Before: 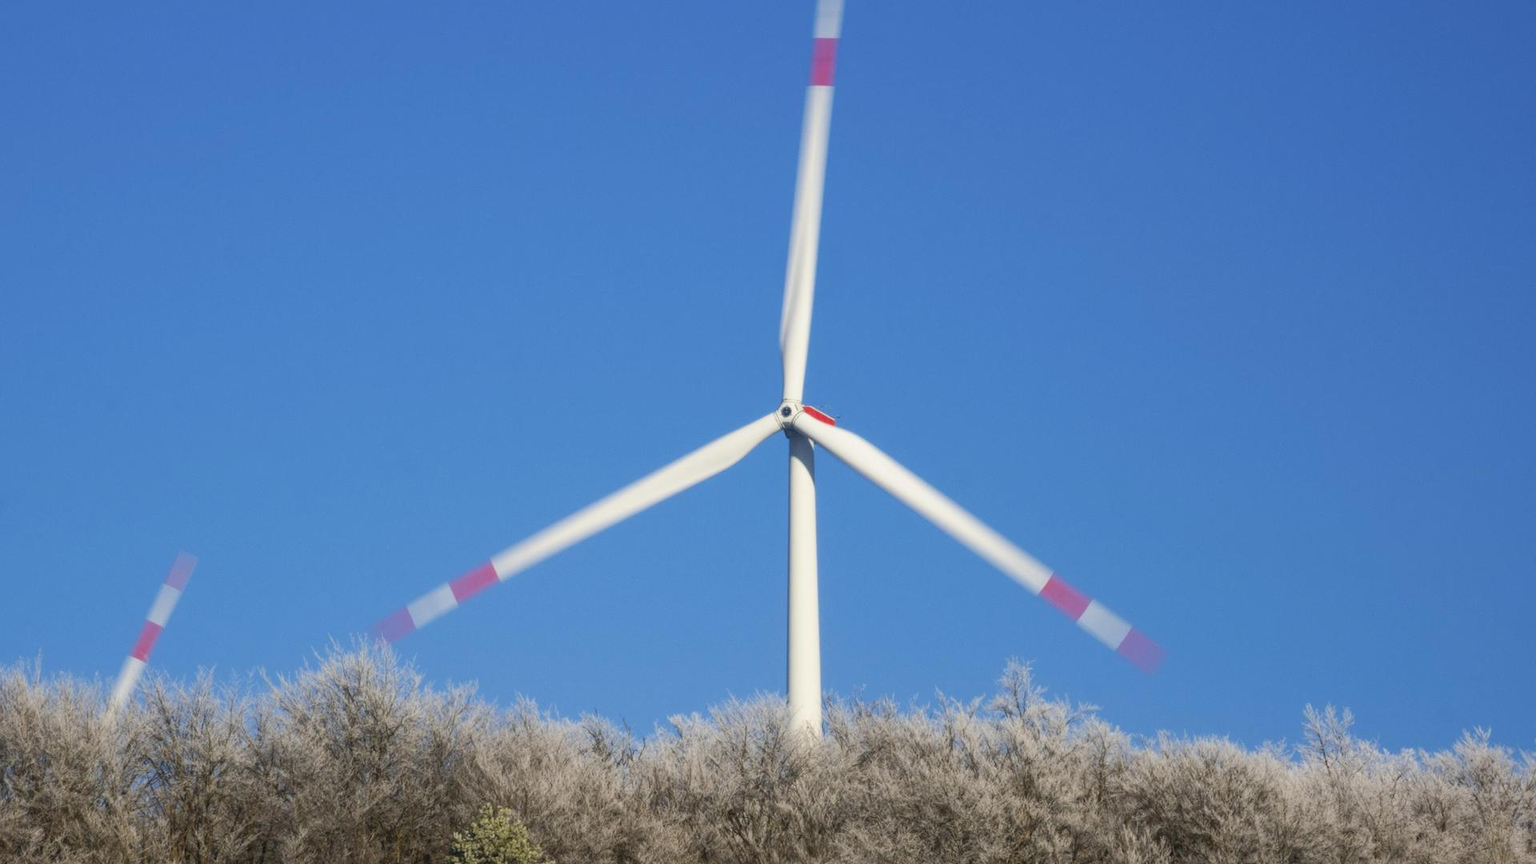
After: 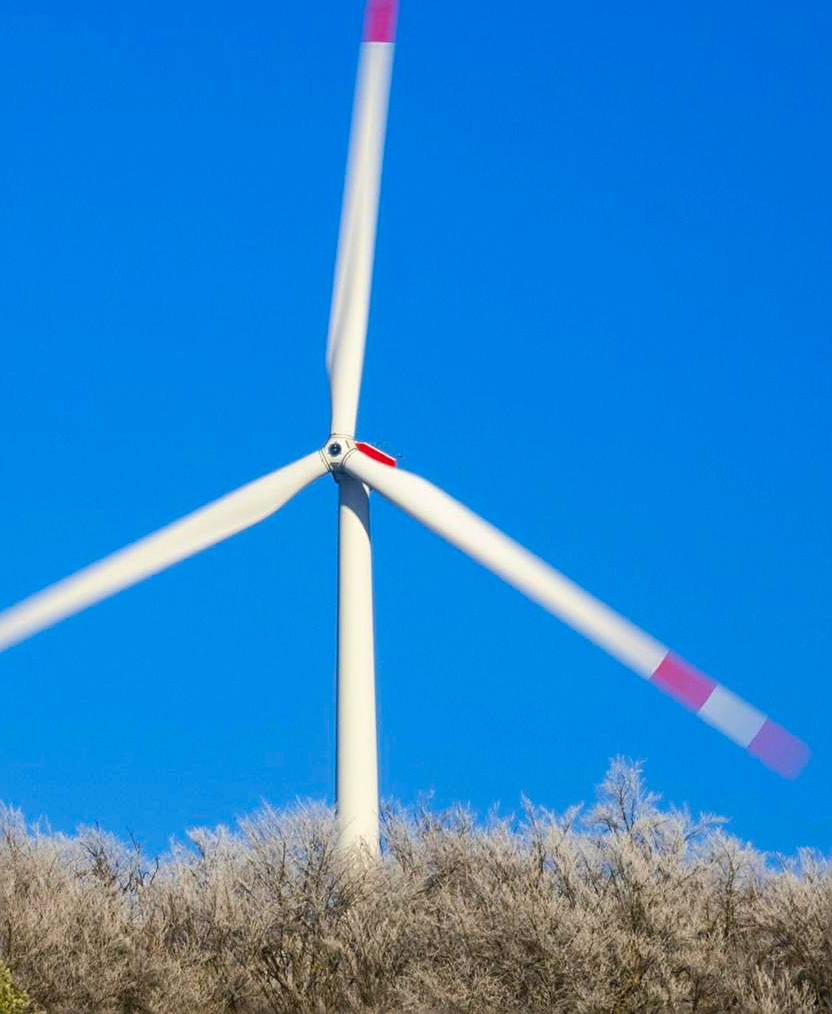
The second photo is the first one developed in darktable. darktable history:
crop: left 33.775%, top 6.059%, right 22.887%
color balance rgb: linear chroma grading › global chroma 22.805%, perceptual saturation grading › global saturation 24.959%, global vibrance 5.278%, contrast 3.555%
sharpen: on, module defaults
